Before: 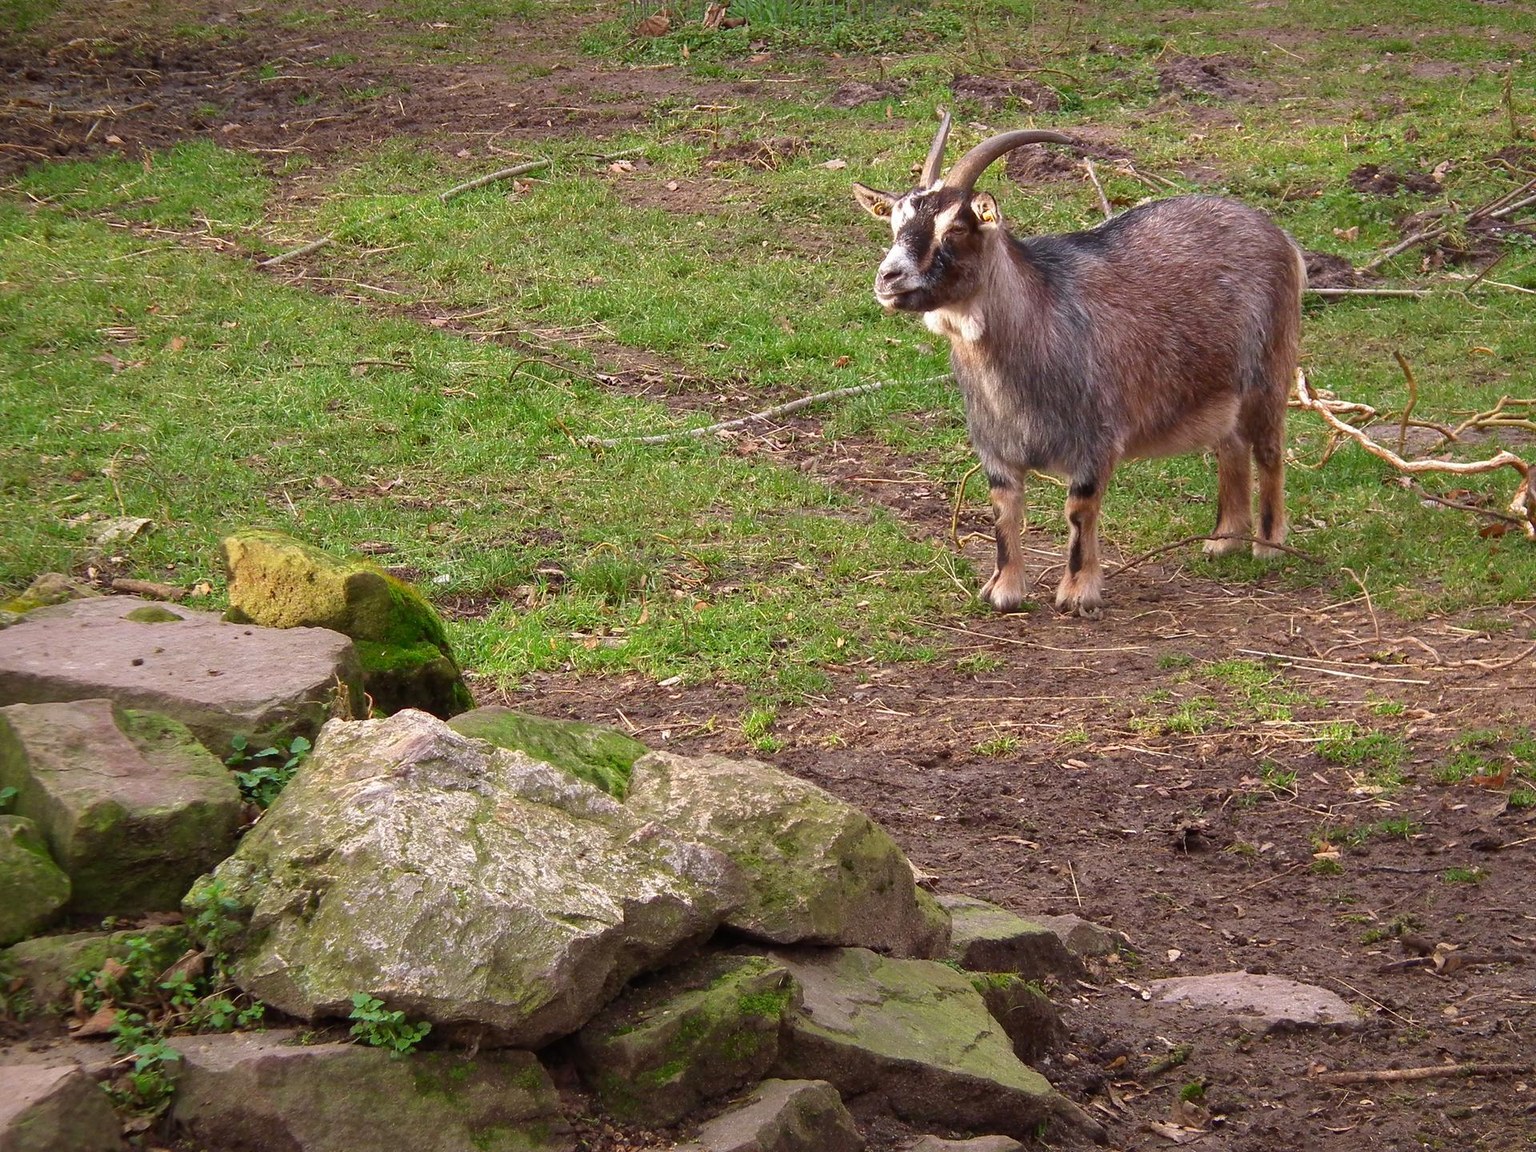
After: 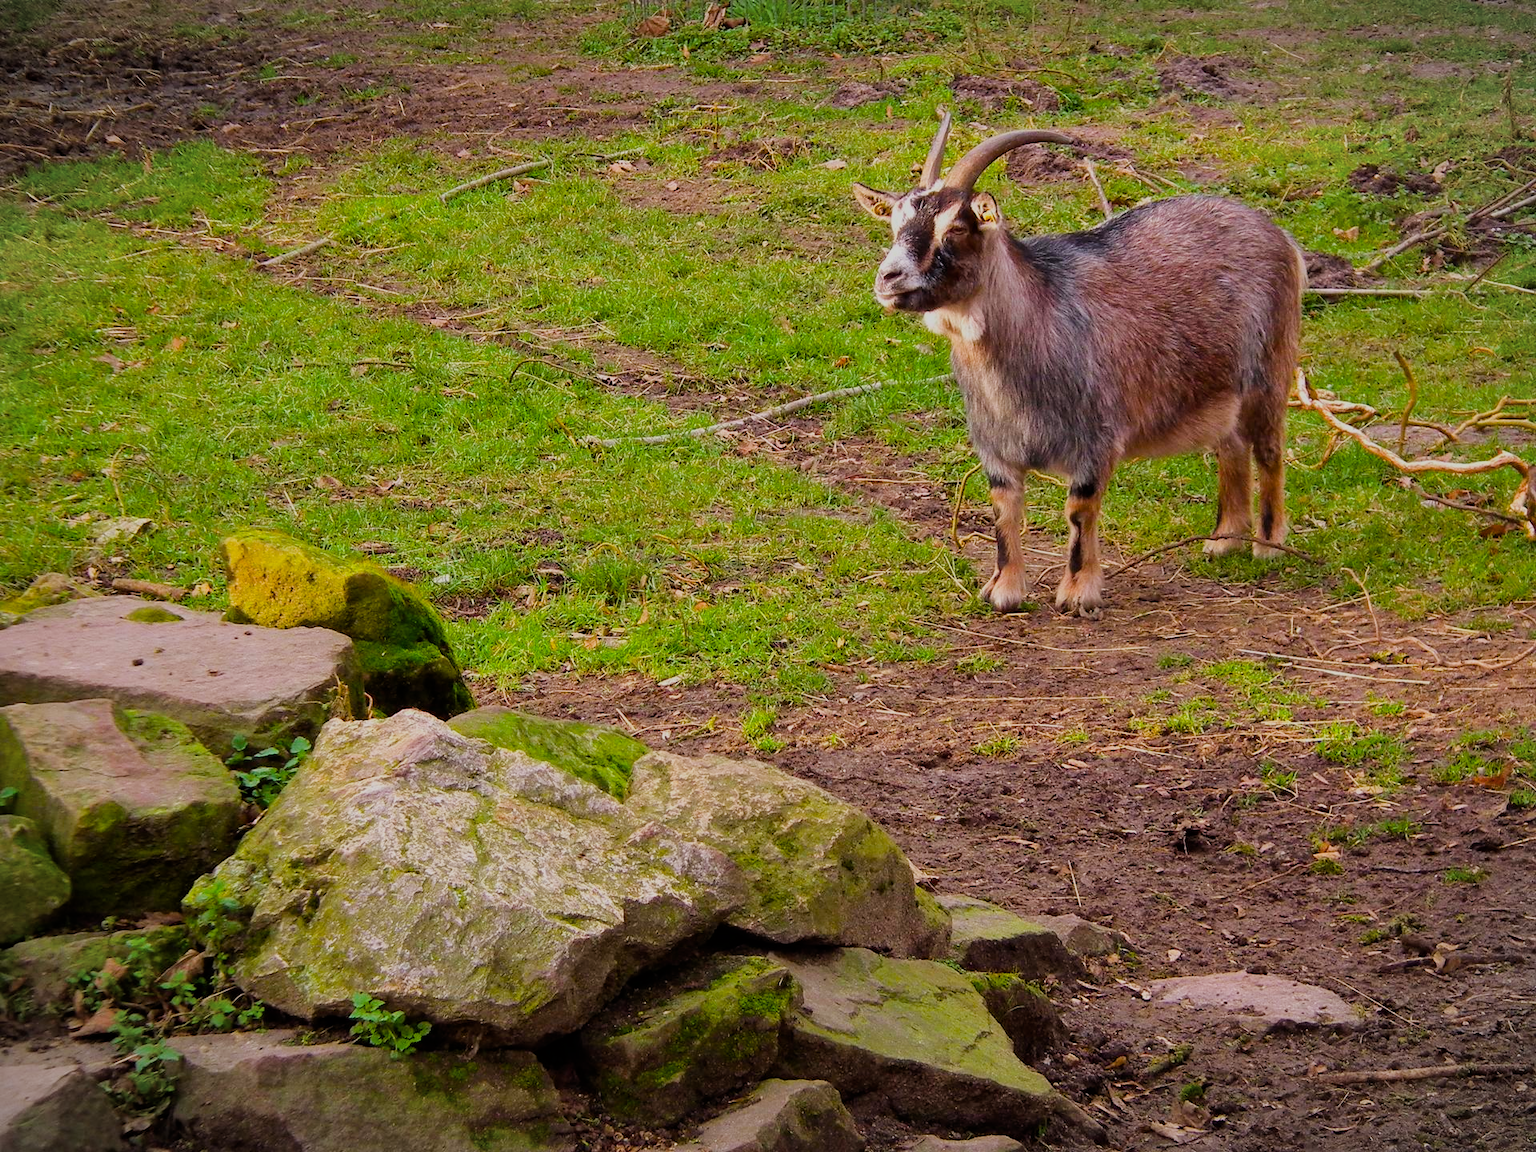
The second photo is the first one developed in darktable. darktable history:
color balance rgb: linear chroma grading › global chroma 15%, perceptual saturation grading › global saturation 30%
filmic rgb: black relative exposure -9.22 EV, white relative exposure 6.77 EV, hardness 3.07, contrast 1.05
vignetting: fall-off start 100%, brightness -0.282, width/height ratio 1.31
